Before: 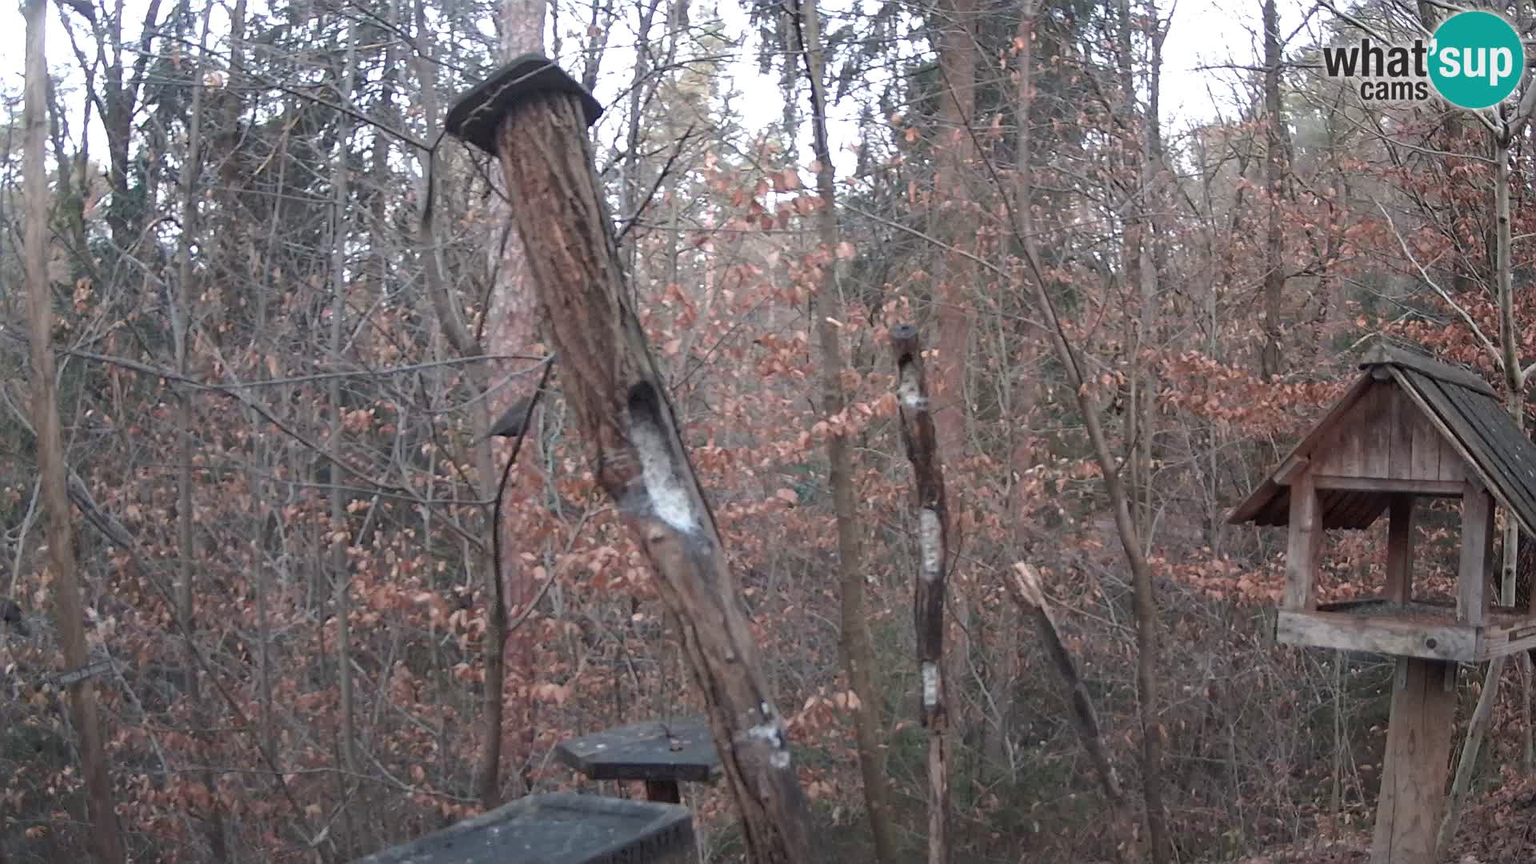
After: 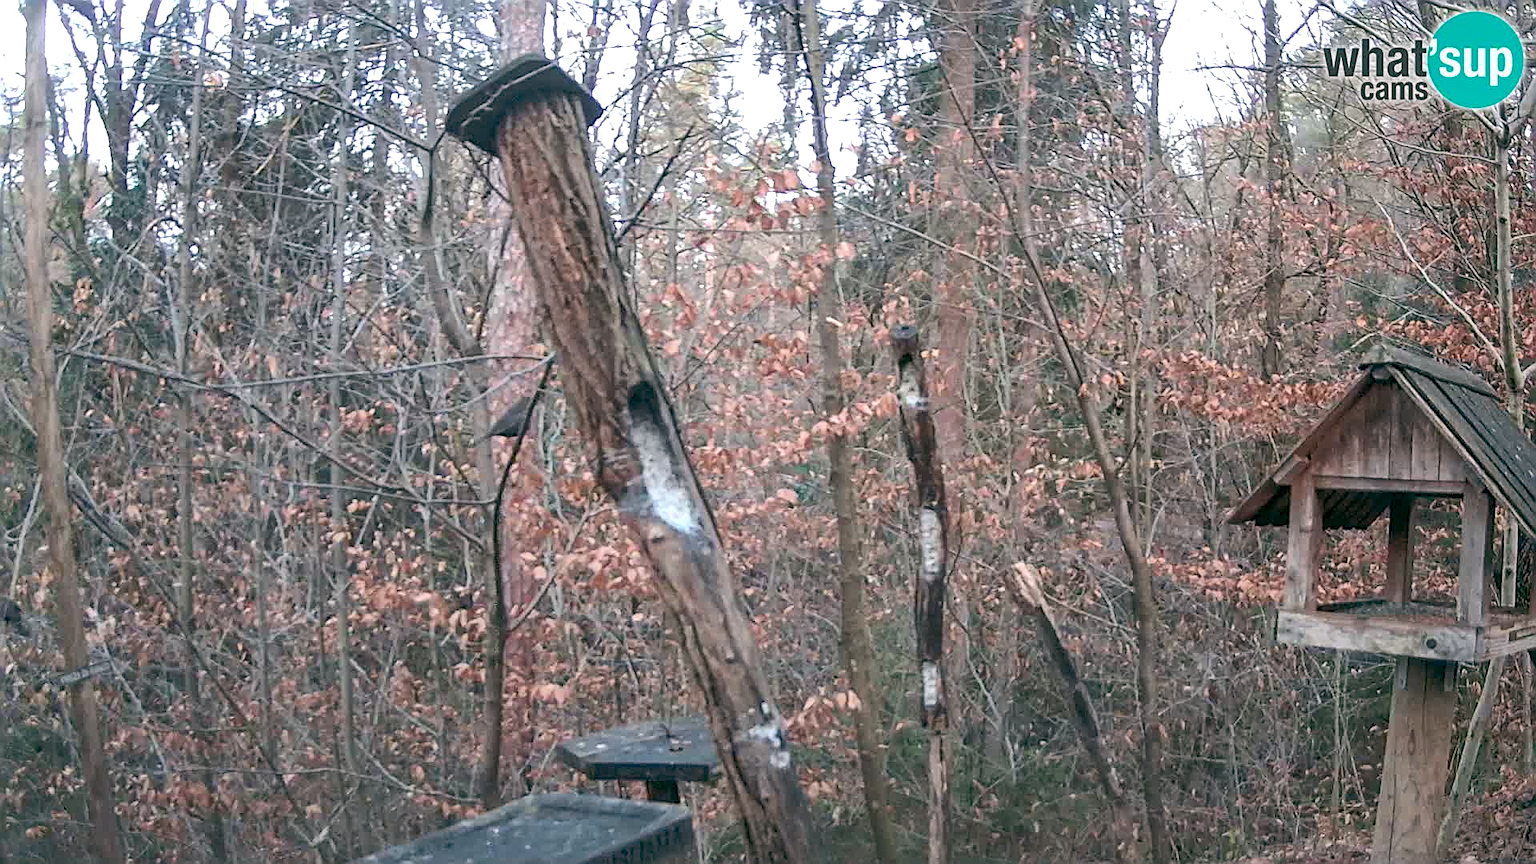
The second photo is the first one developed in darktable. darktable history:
color balance rgb: global offset › luminance -0.326%, global offset › chroma 0.108%, global offset › hue 165.74°, perceptual saturation grading › global saturation -2.607%, global vibrance 16.555%, saturation formula JzAzBz (2021)
contrast brightness saturation: contrast 0.202, brightness 0.162, saturation 0.217
shadows and highlights: on, module defaults
sharpen: amount 0.562
local contrast: on, module defaults
